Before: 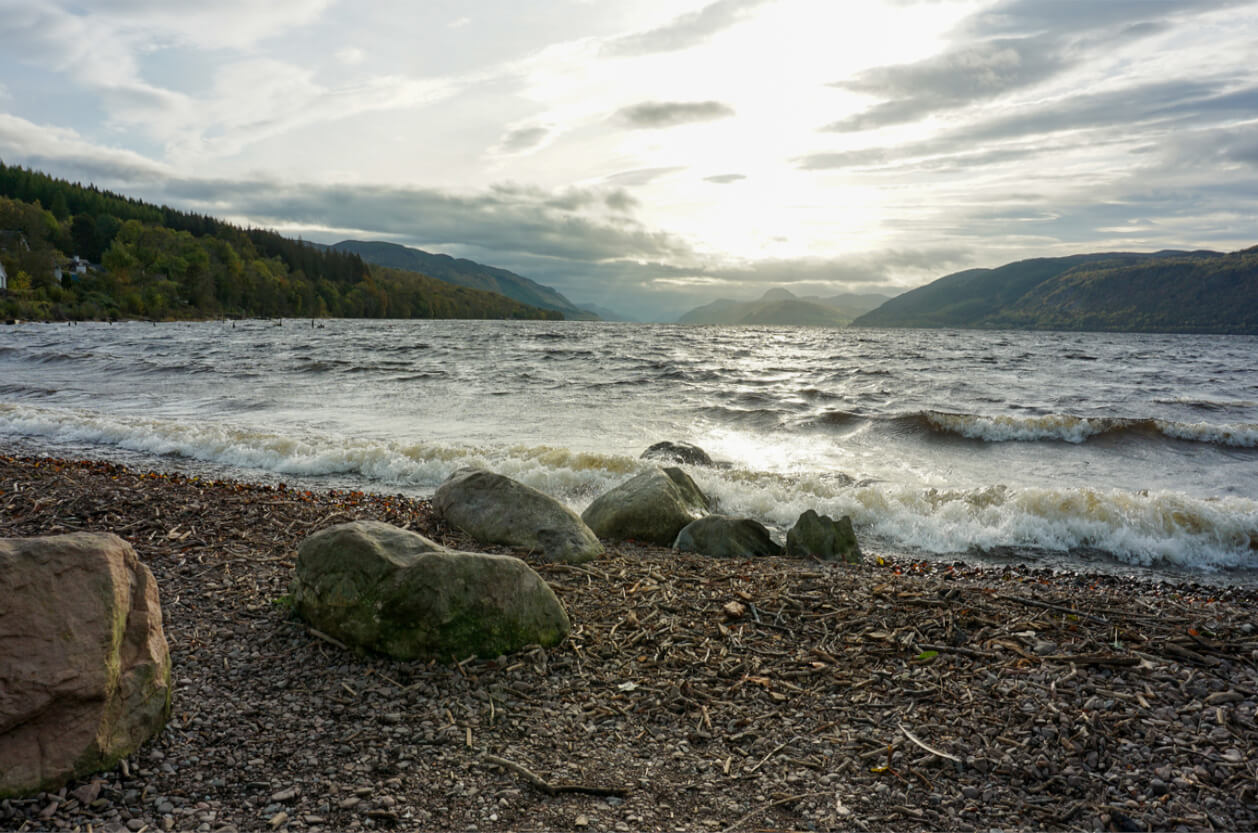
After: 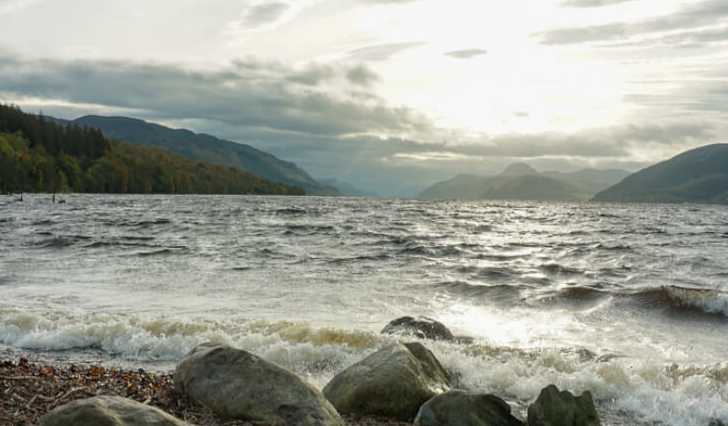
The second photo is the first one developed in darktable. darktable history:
crop: left 20.607%, top 15.017%, right 21.499%, bottom 33.761%
